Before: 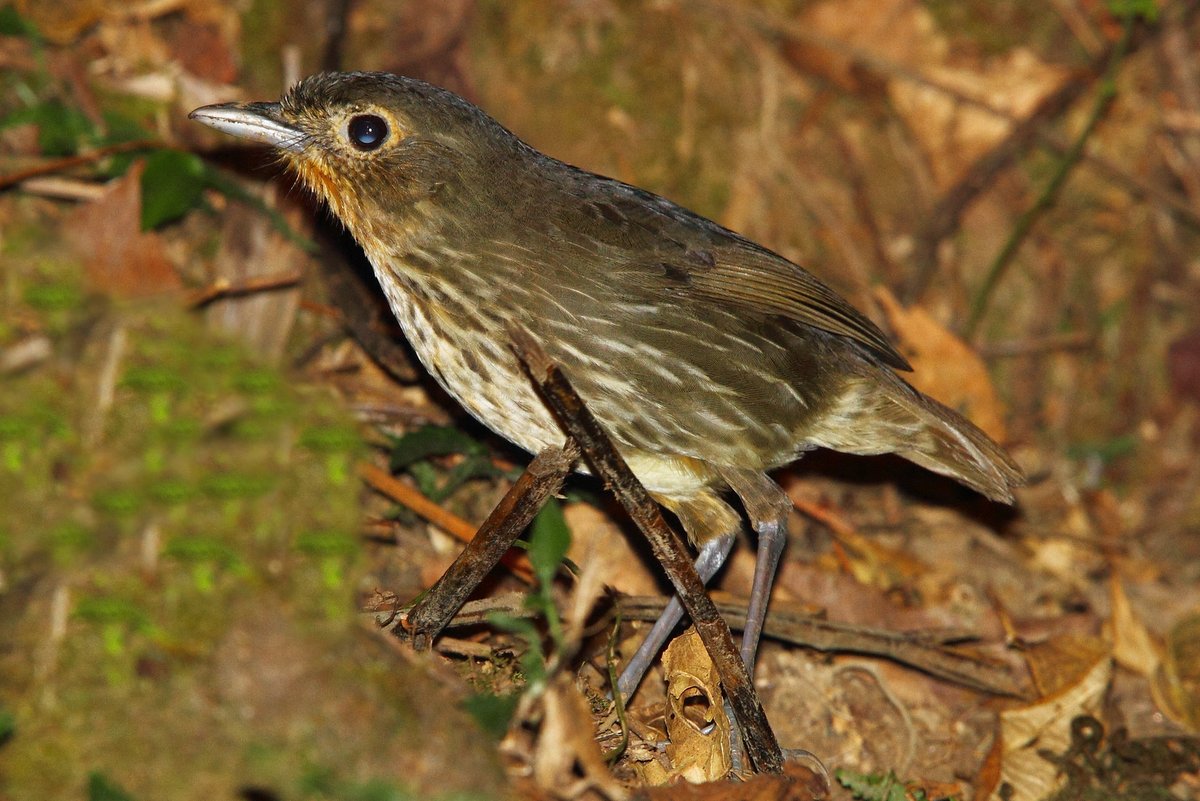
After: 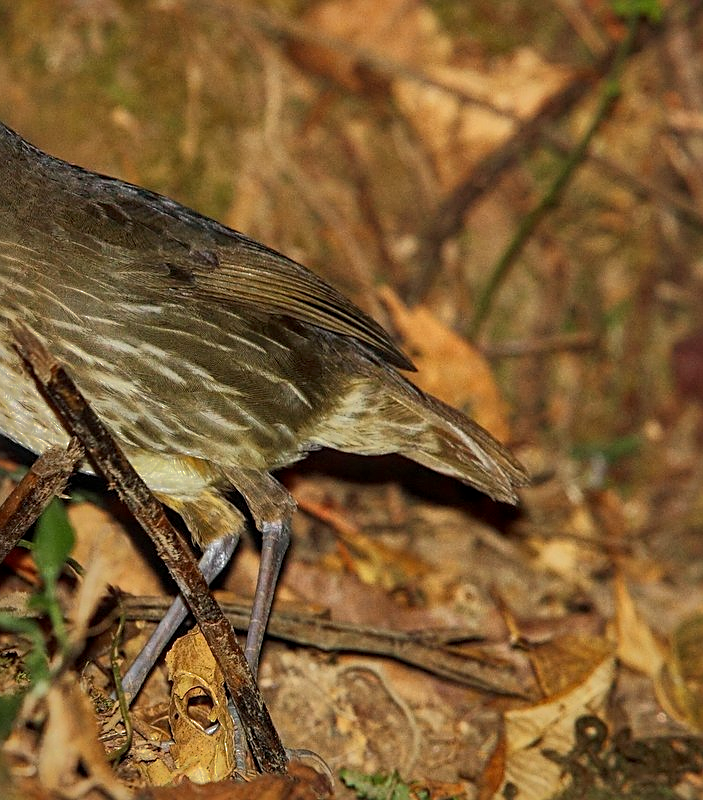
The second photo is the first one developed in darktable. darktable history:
crop: left 41.402%
sharpen: on, module defaults
local contrast: on, module defaults
contrast brightness saturation: contrast 0.08, saturation 0.02
shadows and highlights: shadows 38.43, highlights -74.54
